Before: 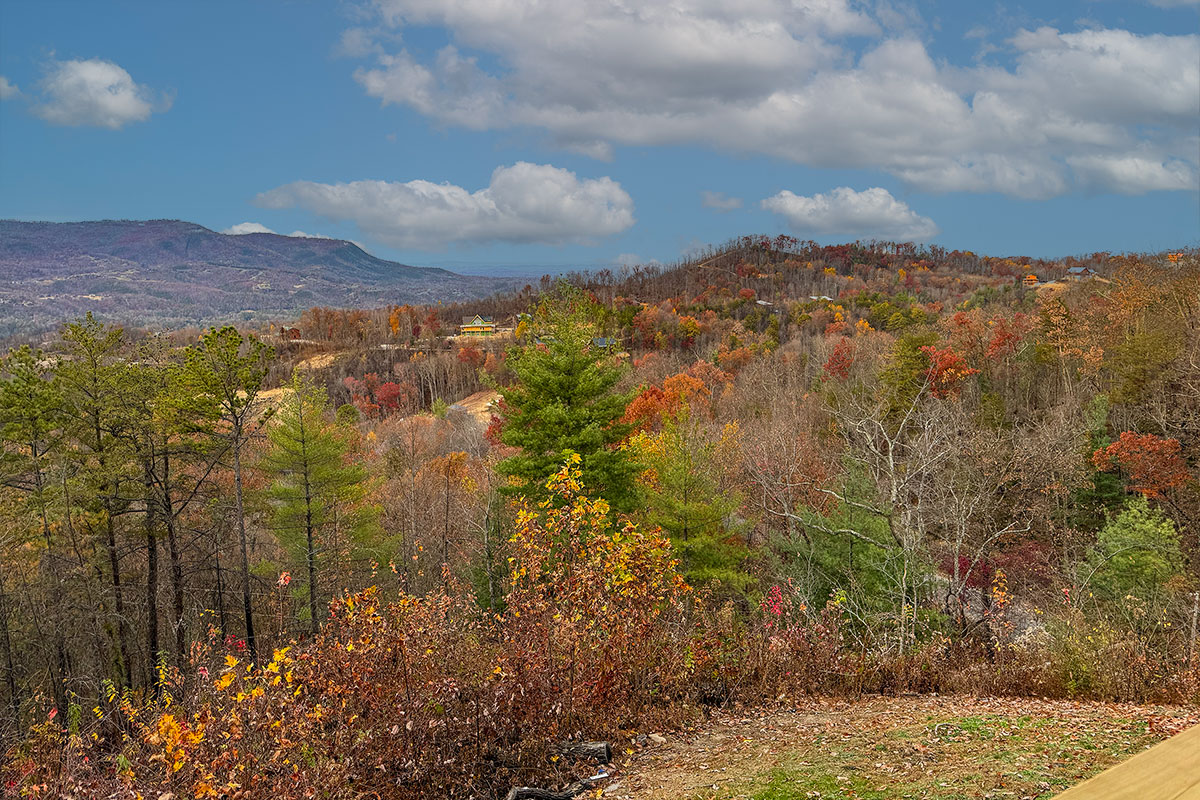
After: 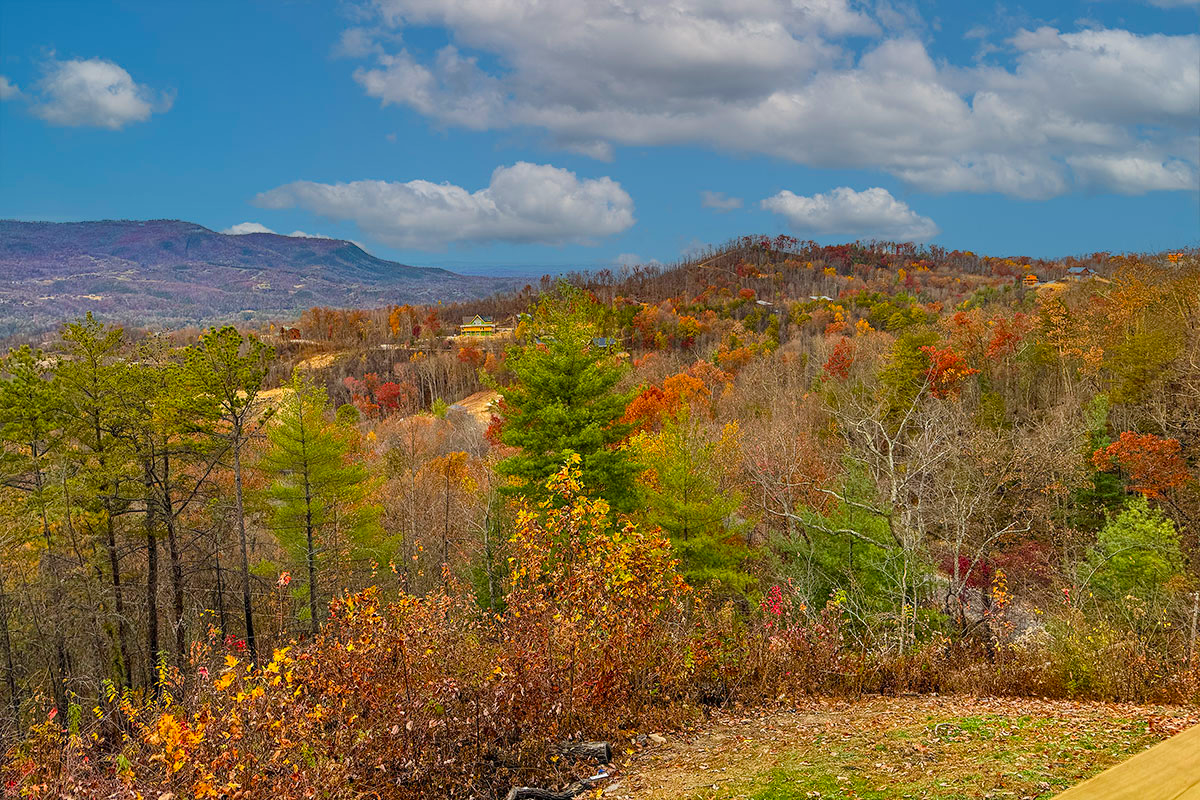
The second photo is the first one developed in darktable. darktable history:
shadows and highlights: low approximation 0.01, soften with gaussian
velvia: strength 31.98%, mid-tones bias 0.203
contrast brightness saturation: contrast 0.012, saturation -0.051
